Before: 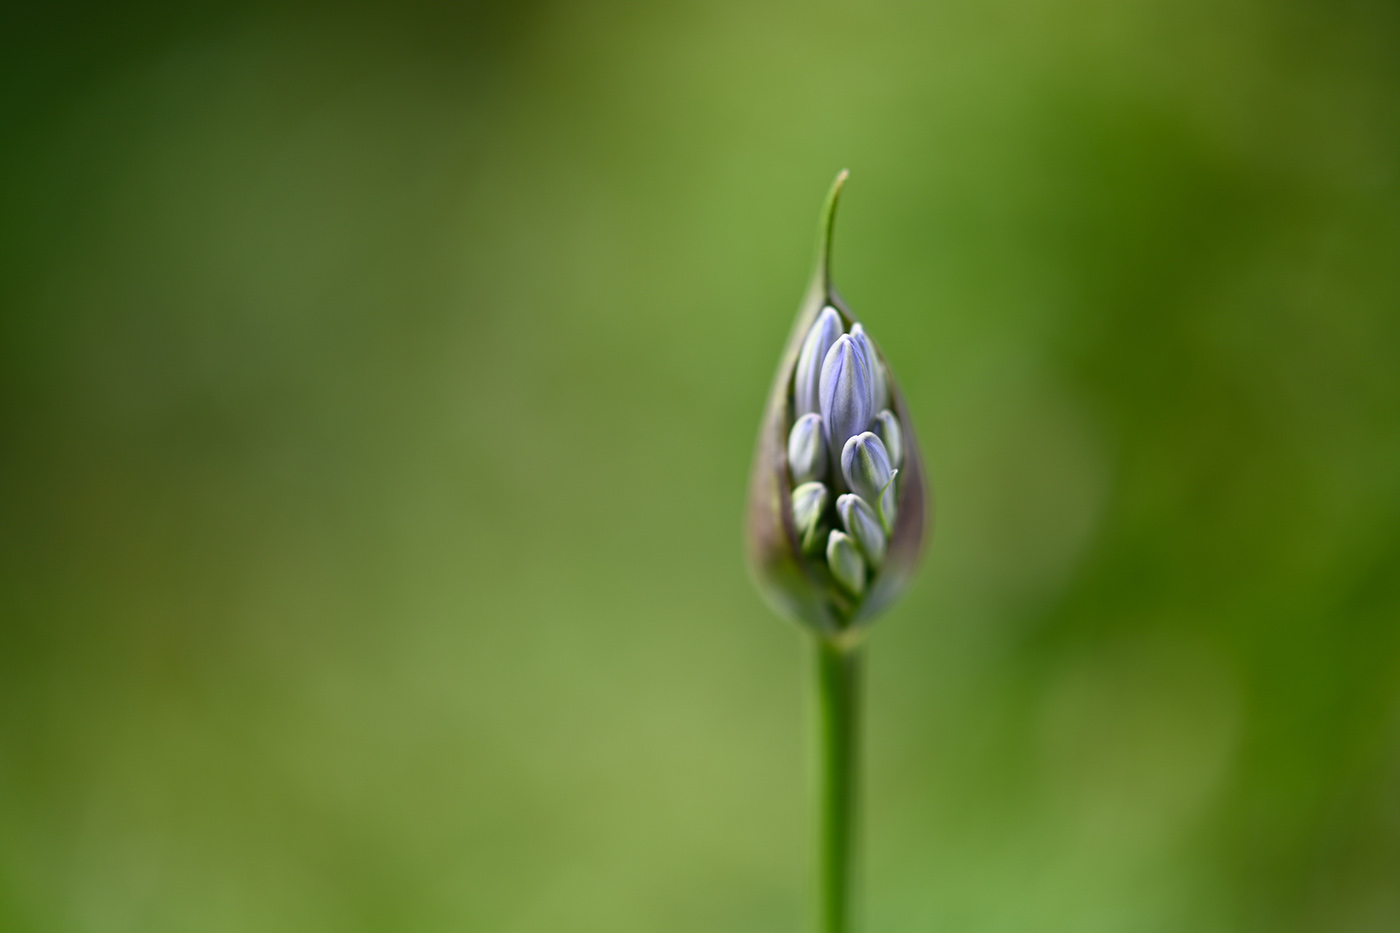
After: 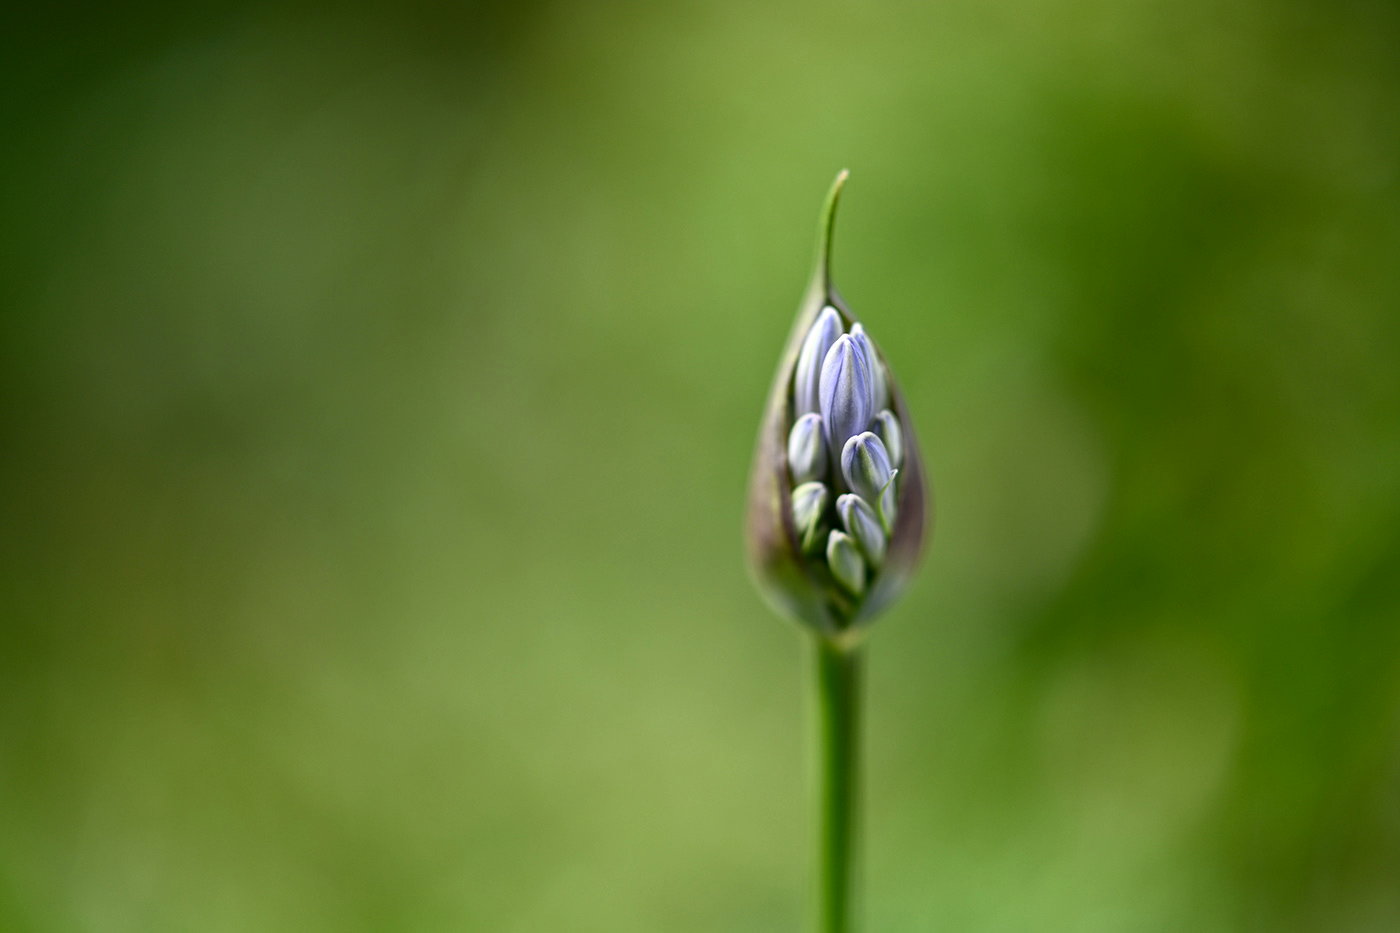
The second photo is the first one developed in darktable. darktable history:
contrast brightness saturation: contrast 0.08, saturation 0.02
local contrast: on, module defaults
